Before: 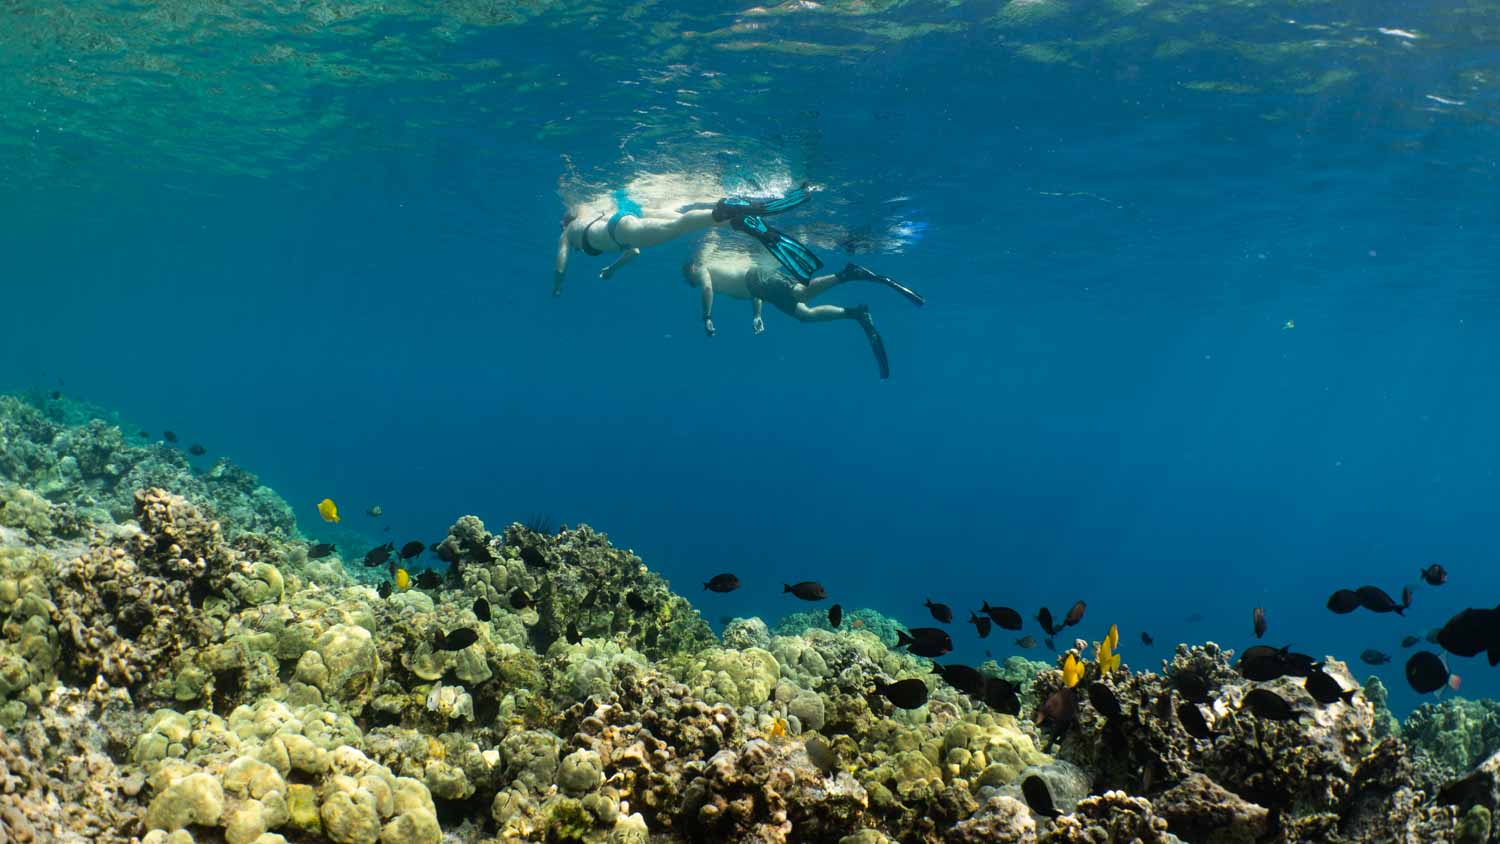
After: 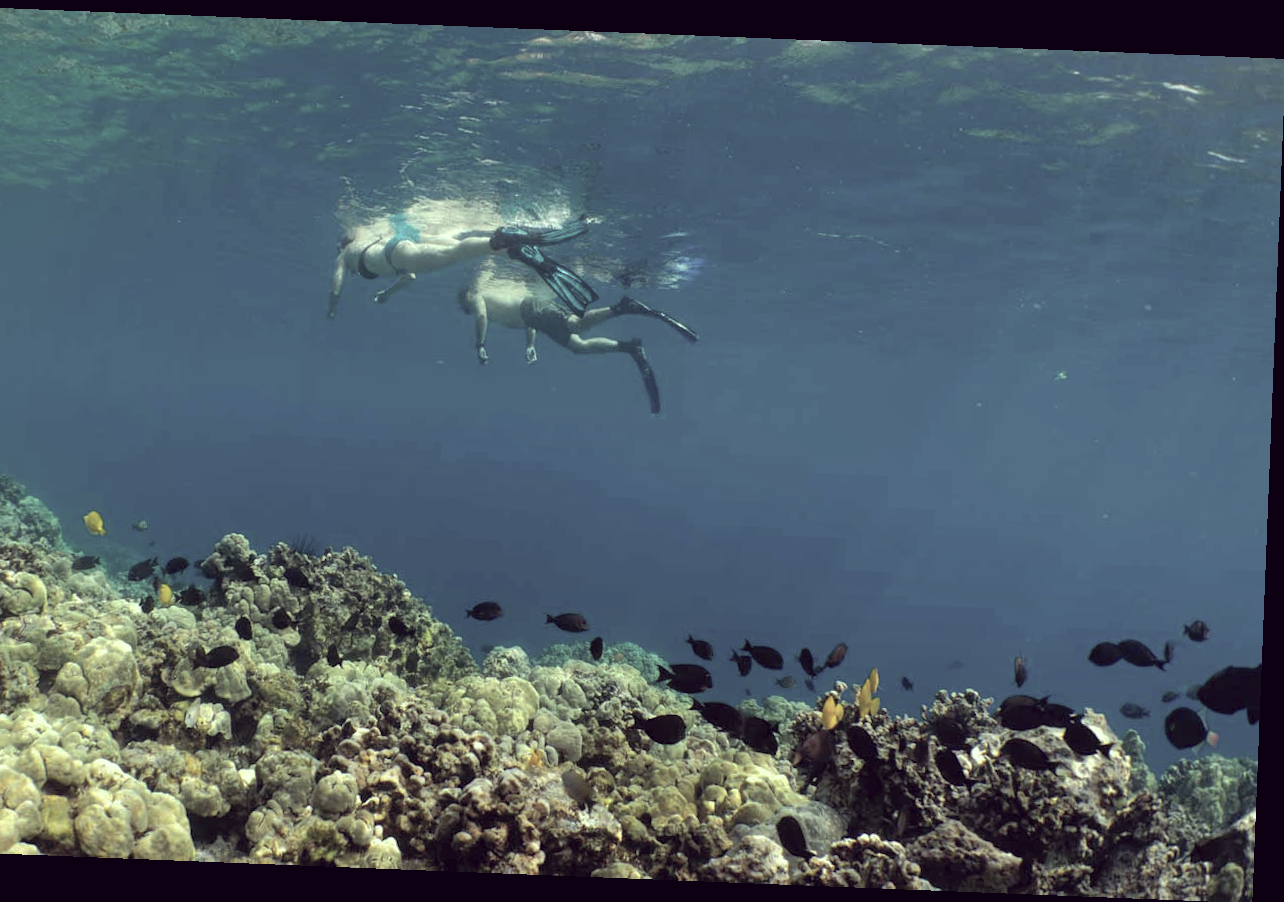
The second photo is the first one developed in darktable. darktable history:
crop: left 16.145%
color balance rgb: perceptual saturation grading › global saturation 10%, global vibrance 10%
exposure: exposure 0.128 EV, compensate highlight preservation false
color correction: highlights a* -20.17, highlights b* 20.27, shadows a* 20.03, shadows b* -20.46, saturation 0.43
rotate and perspective: rotation 2.27°, automatic cropping off
shadows and highlights: on, module defaults
